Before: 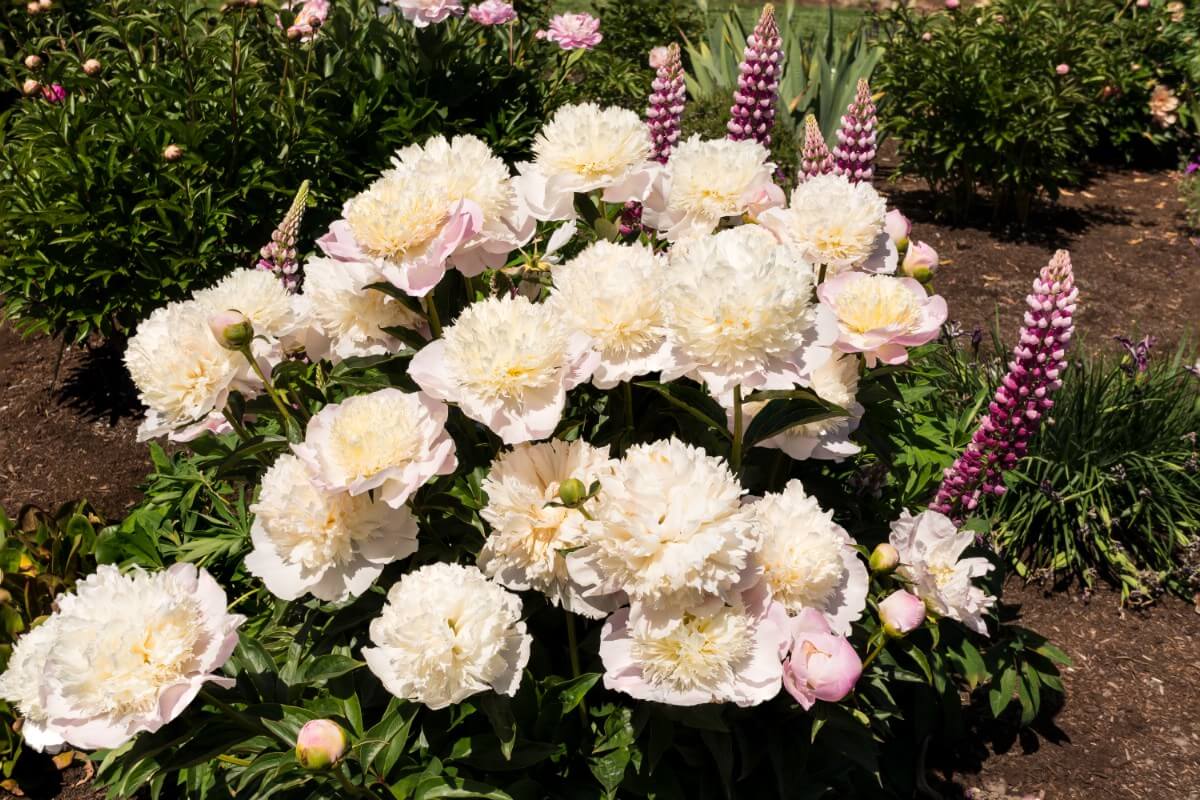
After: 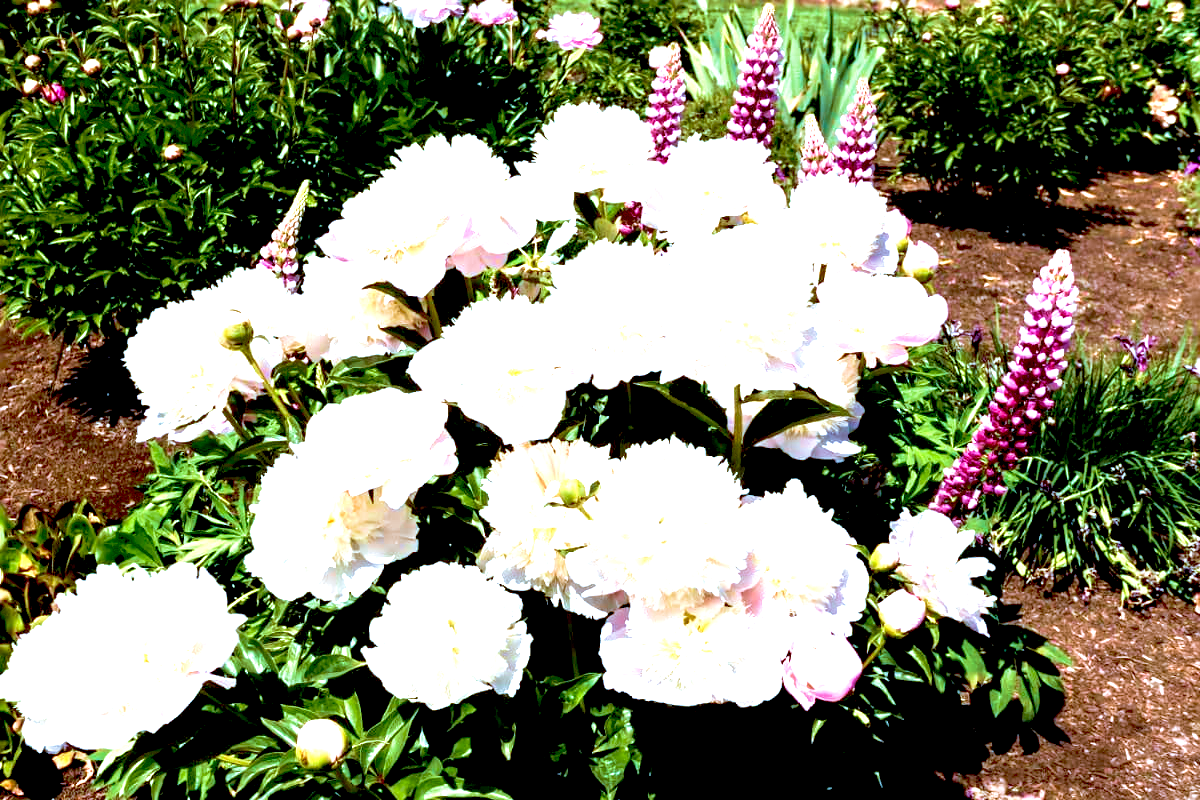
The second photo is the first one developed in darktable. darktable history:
velvia: strength 75%
color correction: highlights a* -9.73, highlights b* -21.22
exposure: black level correction 0.016, exposure 1.774 EV, compensate highlight preservation false
white balance: red 0.983, blue 1.036
